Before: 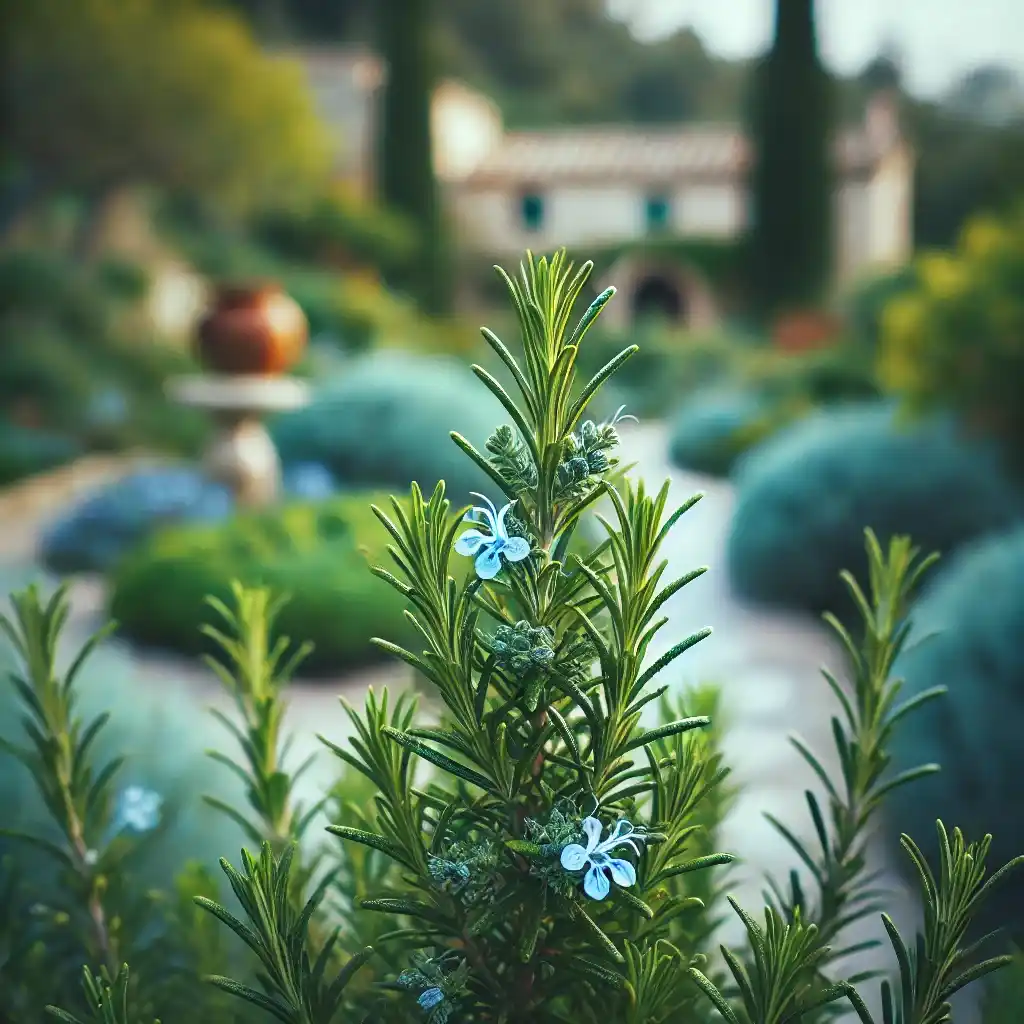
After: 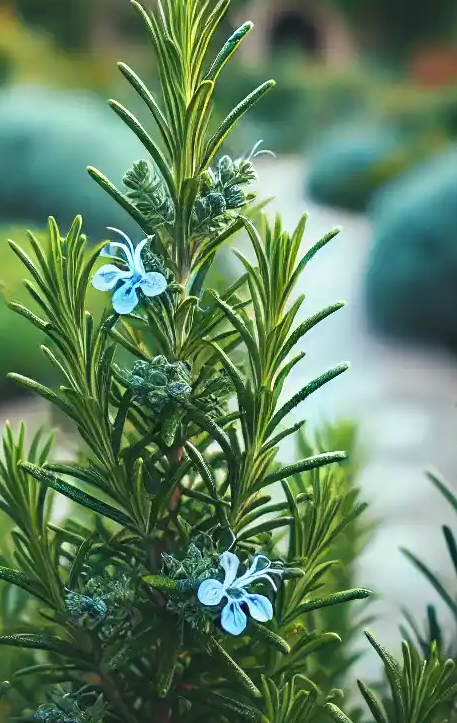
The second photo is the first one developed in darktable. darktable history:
crop: left 35.541%, top 25.942%, right 19.78%, bottom 3.437%
